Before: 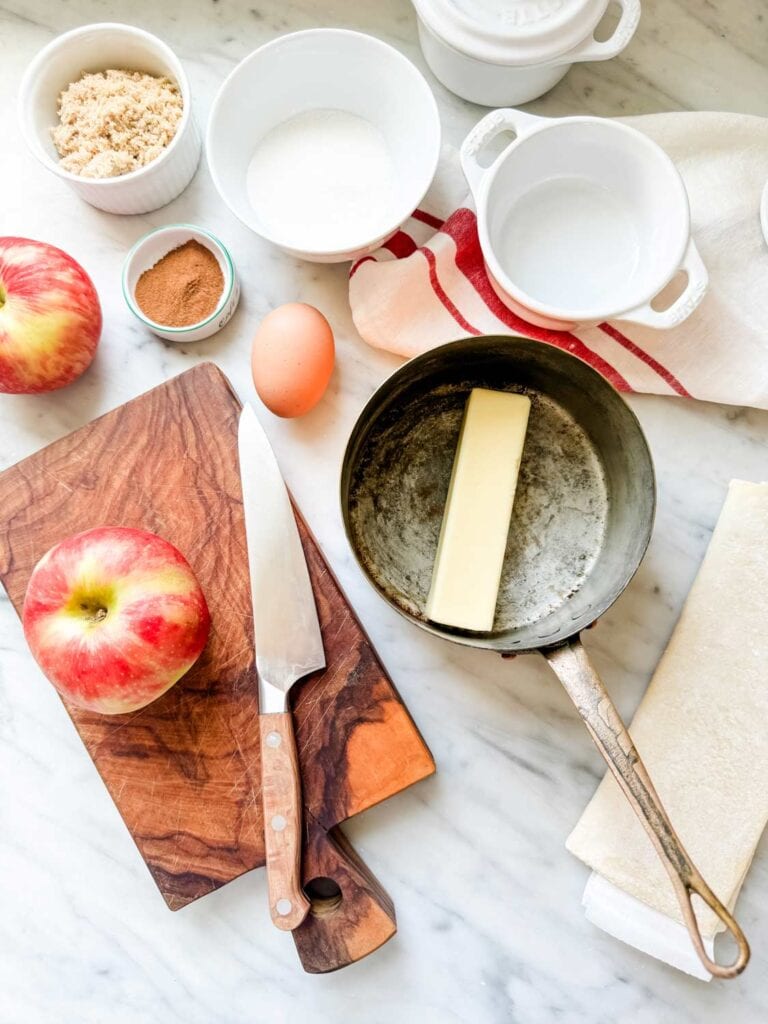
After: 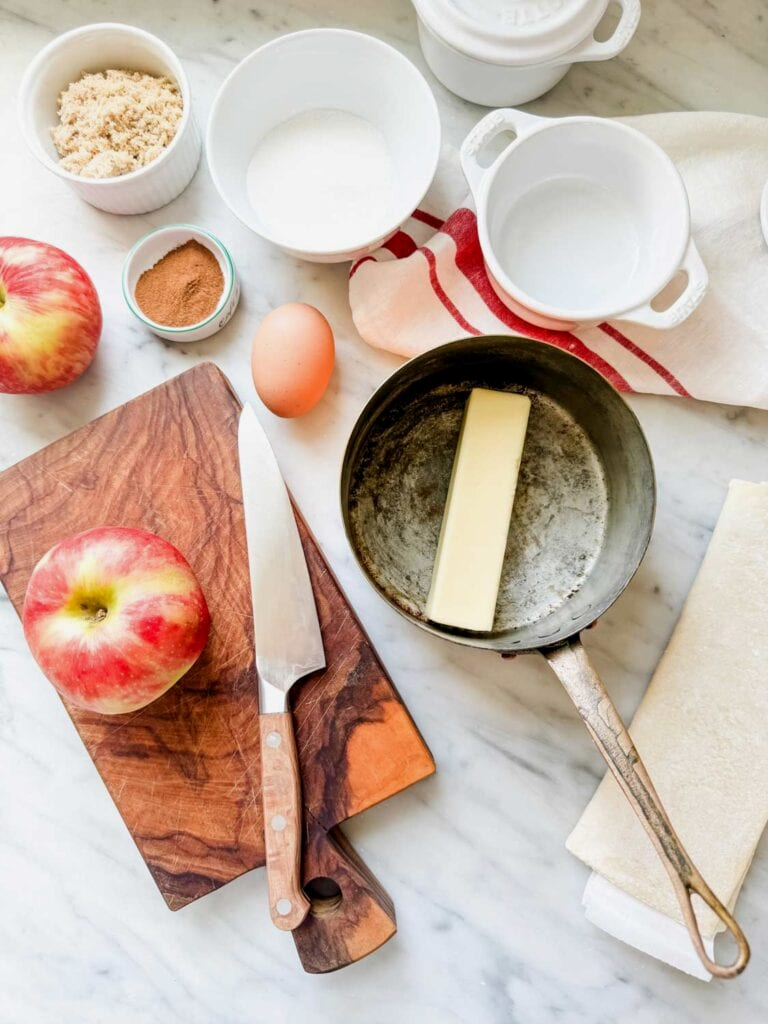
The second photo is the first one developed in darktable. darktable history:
exposure: black level correction 0.001, exposure -0.123 EV, compensate highlight preservation false
